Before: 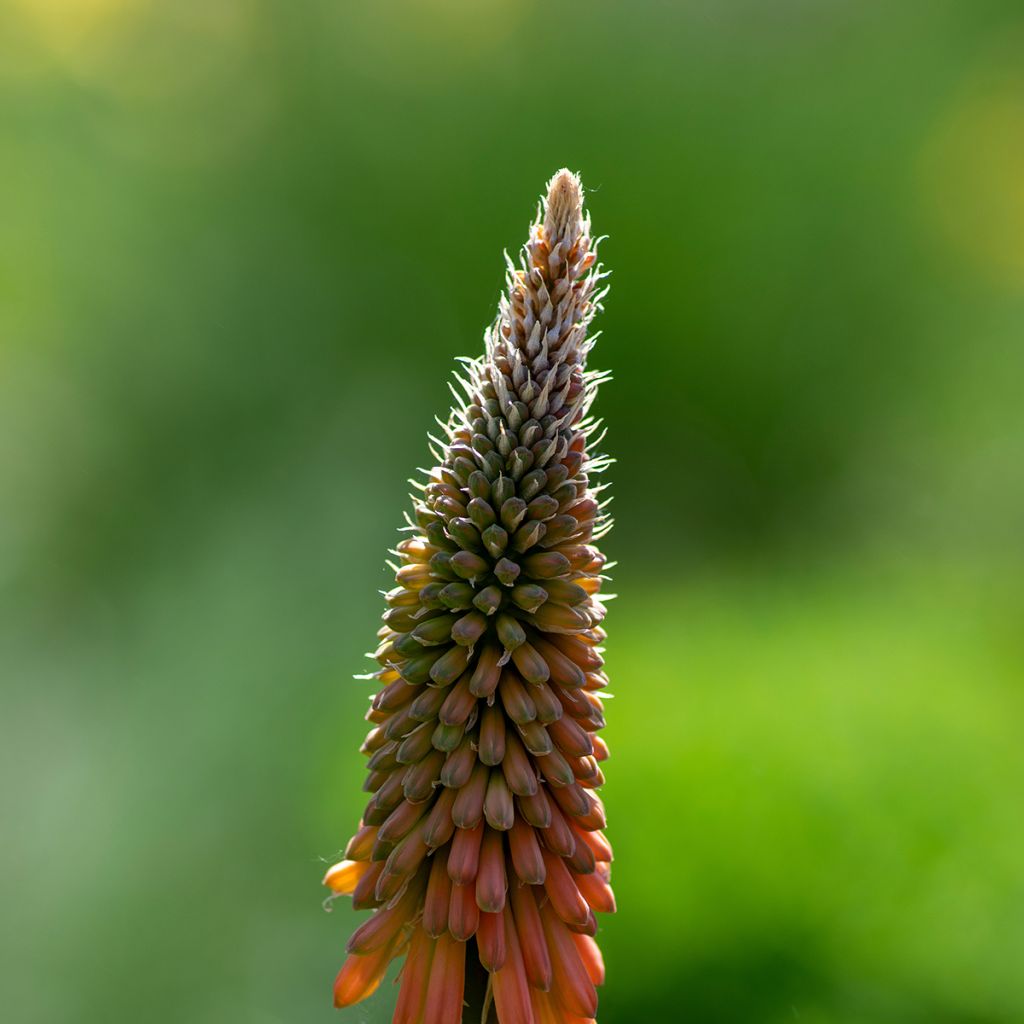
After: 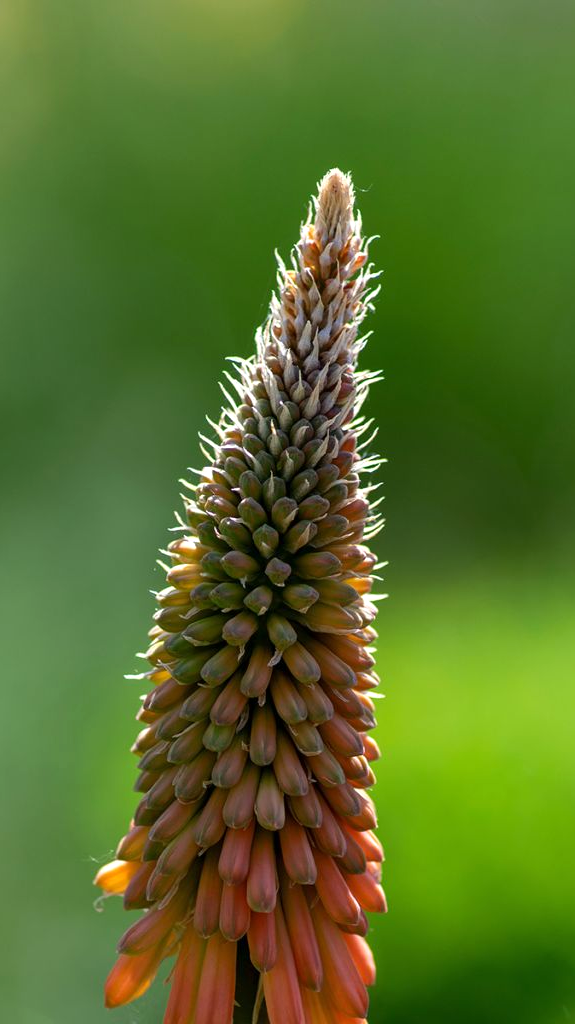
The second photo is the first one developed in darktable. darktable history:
crop and rotate: left 22.394%, right 21.412%
exposure: exposure 0.15 EV, compensate exposure bias true, compensate highlight preservation false
